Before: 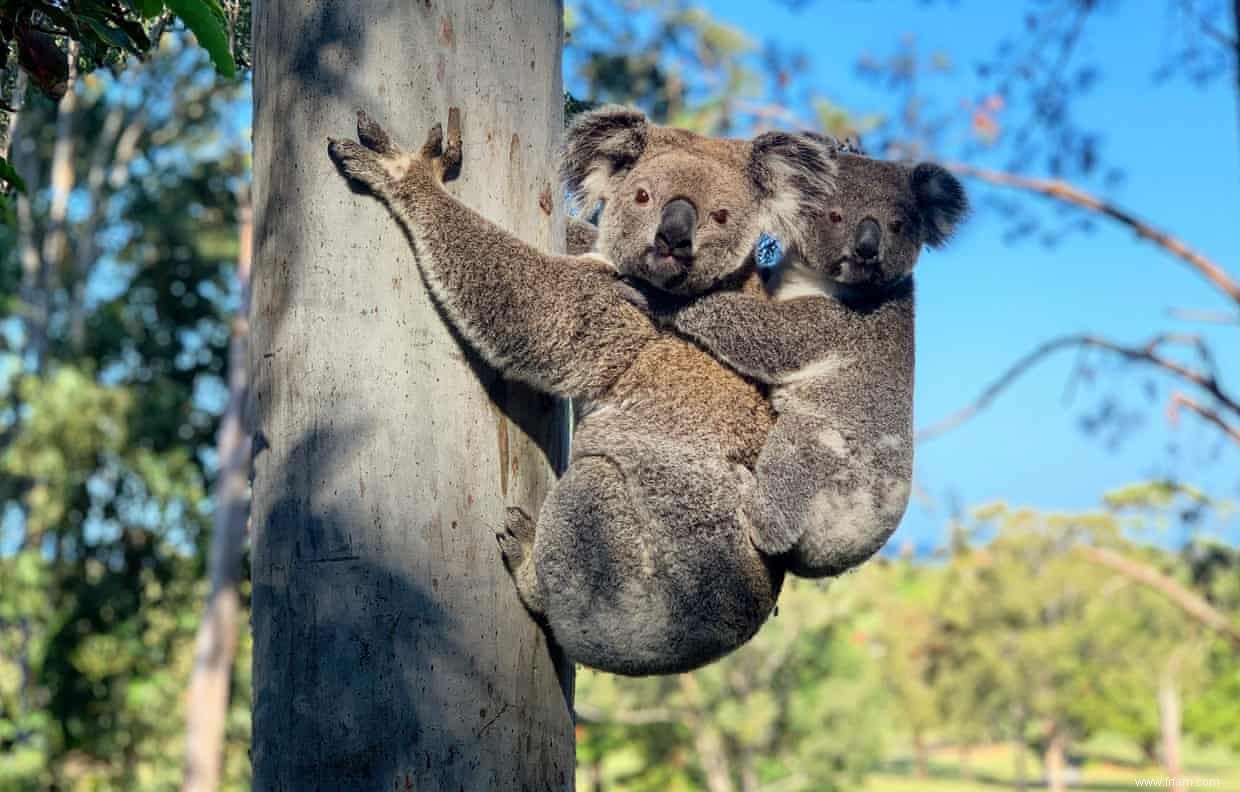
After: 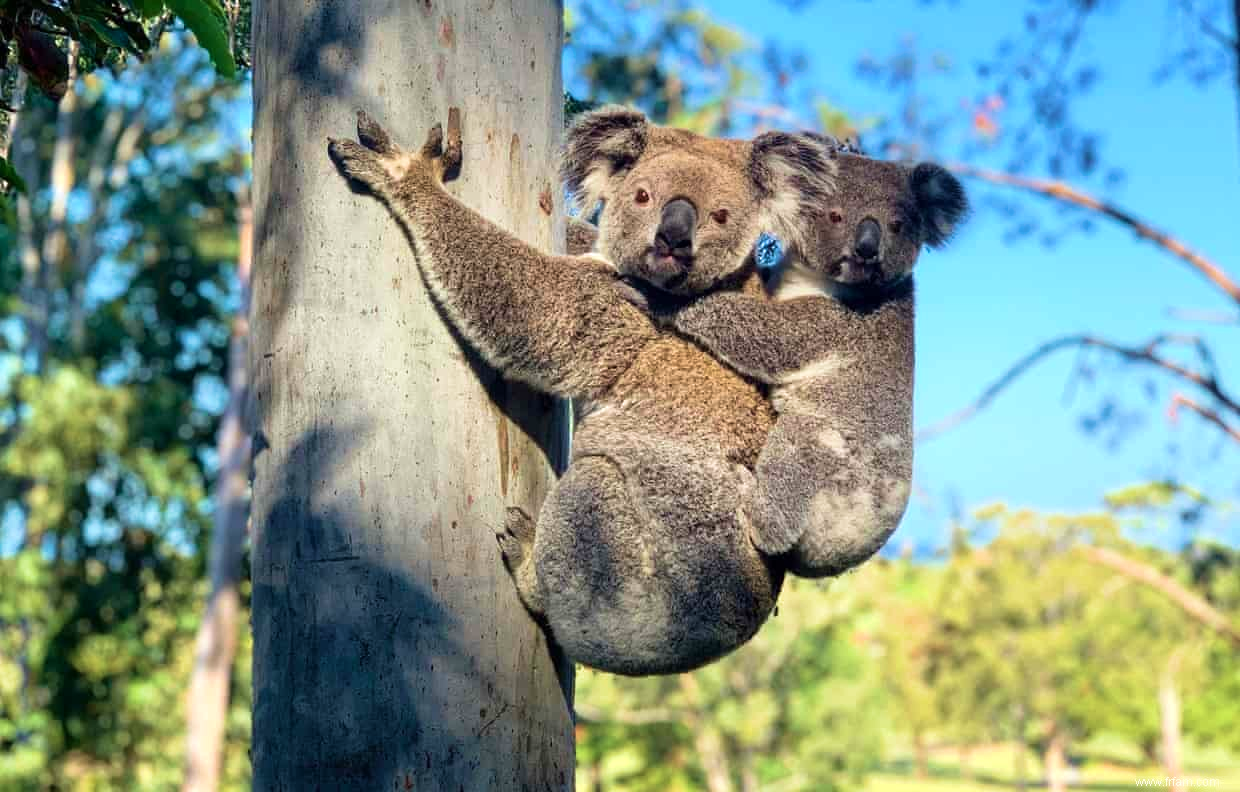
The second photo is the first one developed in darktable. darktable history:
exposure: exposure 0.29 EV, compensate highlight preservation false
velvia: strength 40%
